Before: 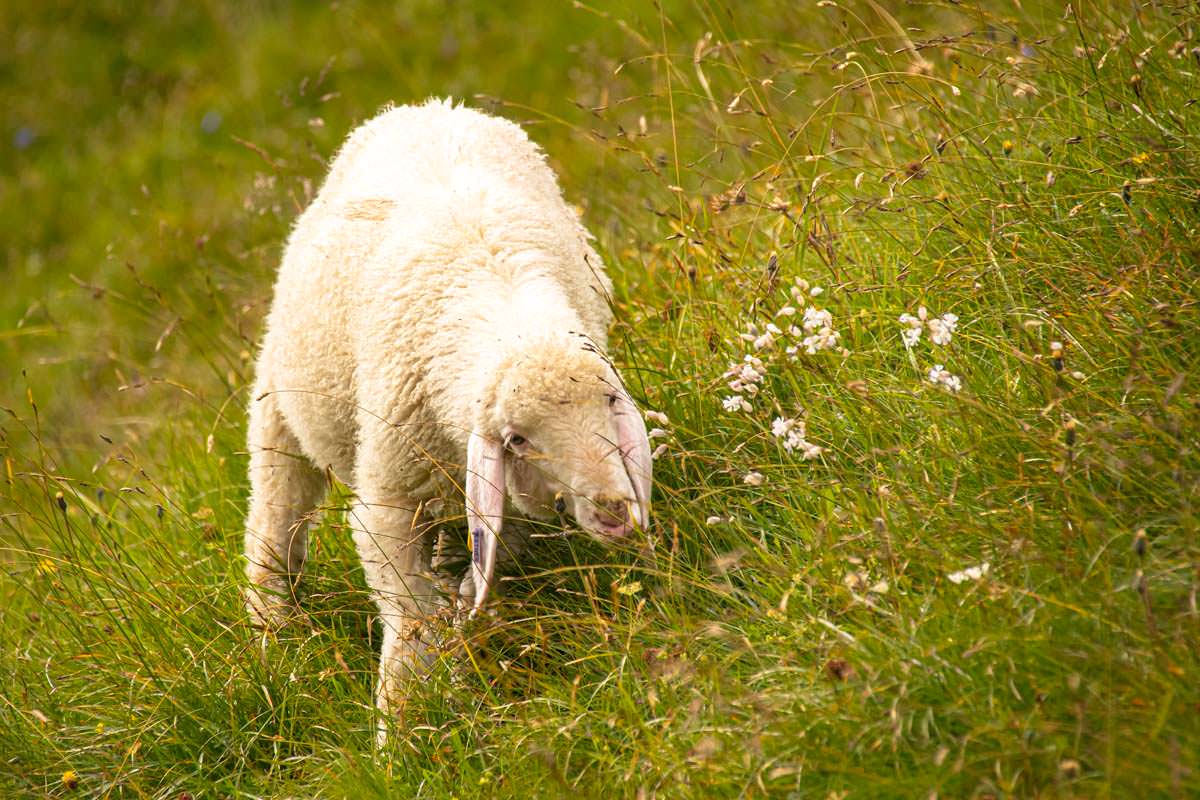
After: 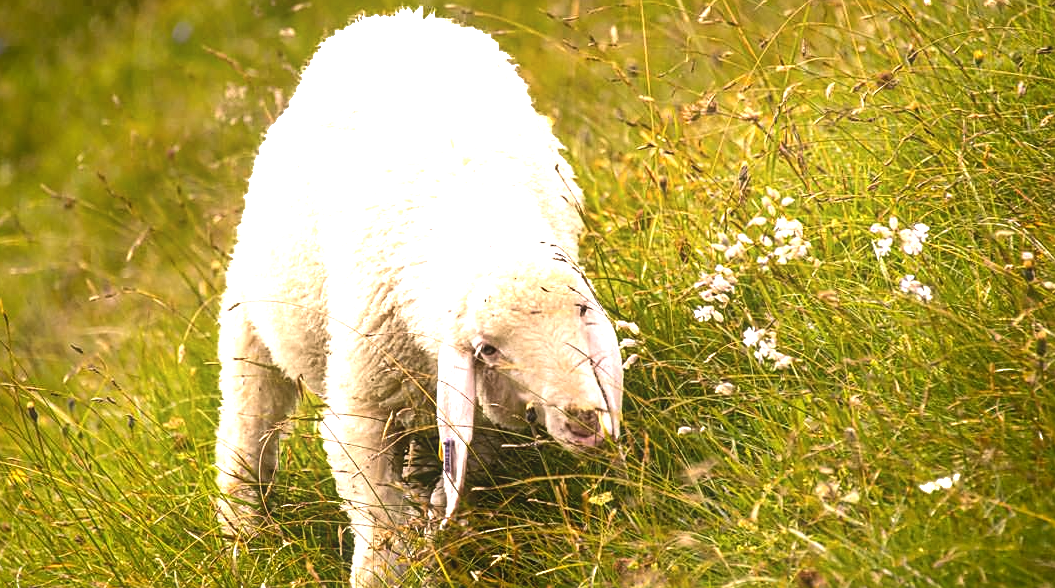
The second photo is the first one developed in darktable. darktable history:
contrast equalizer: octaves 7, y [[0.6 ×6], [0.55 ×6], [0 ×6], [0 ×6], [0 ×6]], mix -1
tone equalizer: -8 EV -0.75 EV, -7 EV -0.7 EV, -6 EV -0.6 EV, -5 EV -0.4 EV, -3 EV 0.4 EV, -2 EV 0.6 EV, -1 EV 0.7 EV, +0 EV 0.75 EV, edges refinement/feathering 500, mask exposure compensation -1.57 EV, preserve details no
local contrast: detail 130%
crop and rotate: left 2.425%, top 11.305%, right 9.6%, bottom 15.08%
shadows and highlights: shadows -12.5, white point adjustment 4, highlights 28.33
color correction: highlights a* 3.84, highlights b* 5.07
sharpen: radius 1.864, amount 0.398, threshold 1.271
white balance: red 1.004, blue 1.096
